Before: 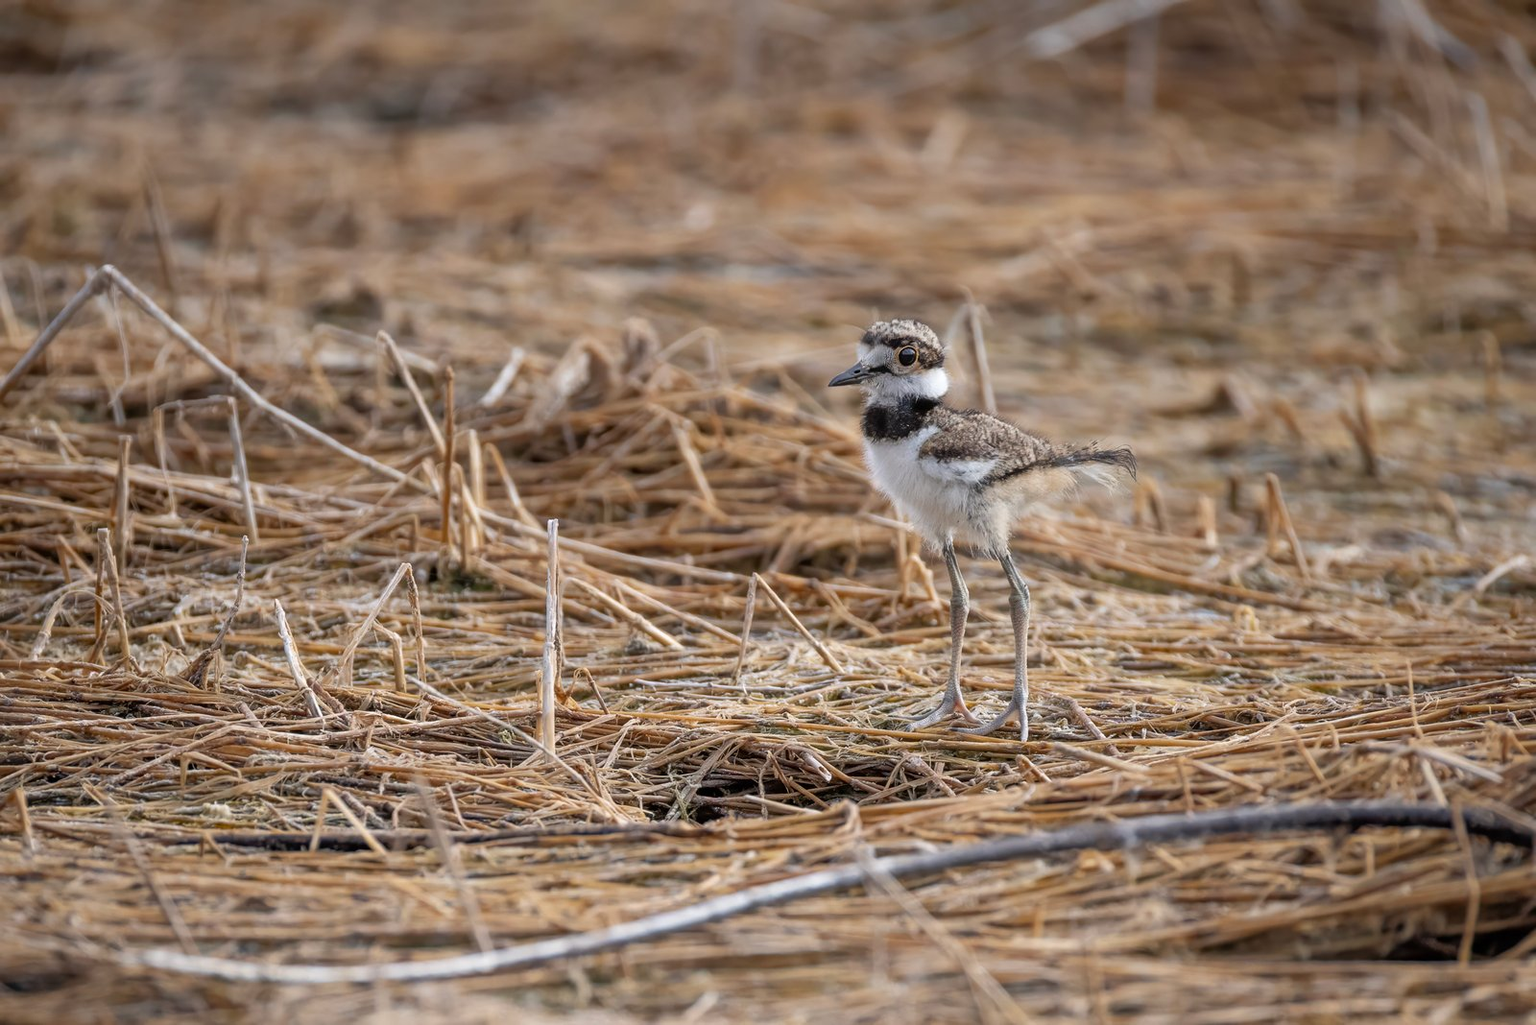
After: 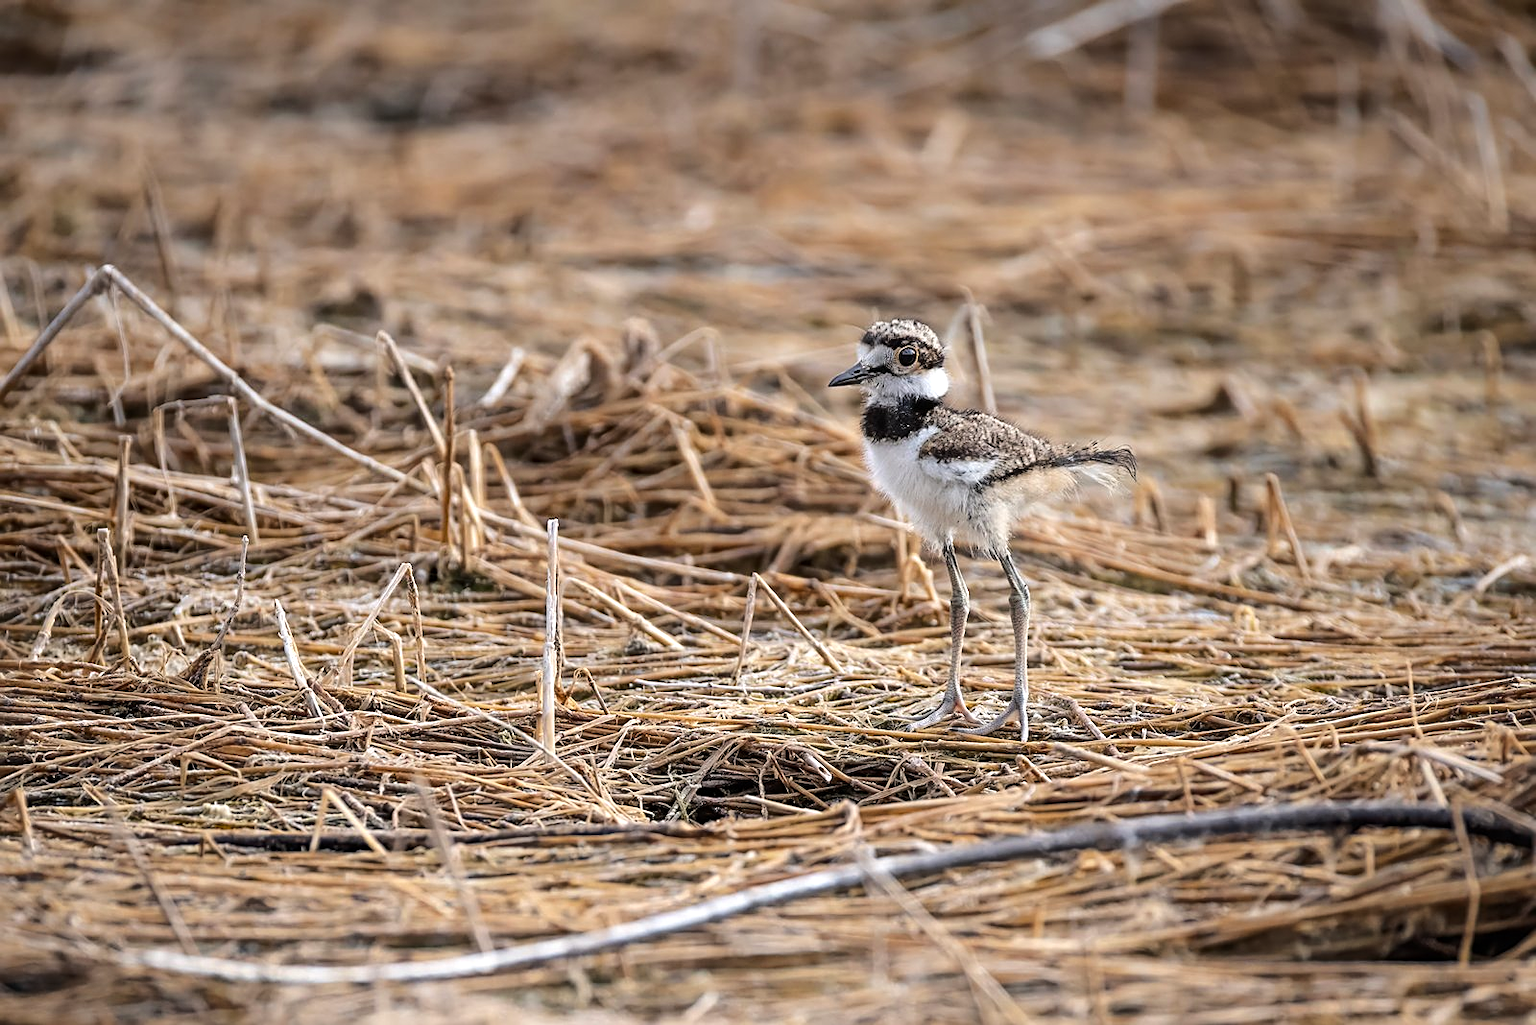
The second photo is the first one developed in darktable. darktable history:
base curve: curves: ch0 [(0, 0) (0.073, 0.04) (0.157, 0.139) (0.492, 0.492) (0.758, 0.758) (1, 1)]
exposure: black level correction 0, exposure 0.394 EV, compensate highlight preservation false
sharpen: on, module defaults
